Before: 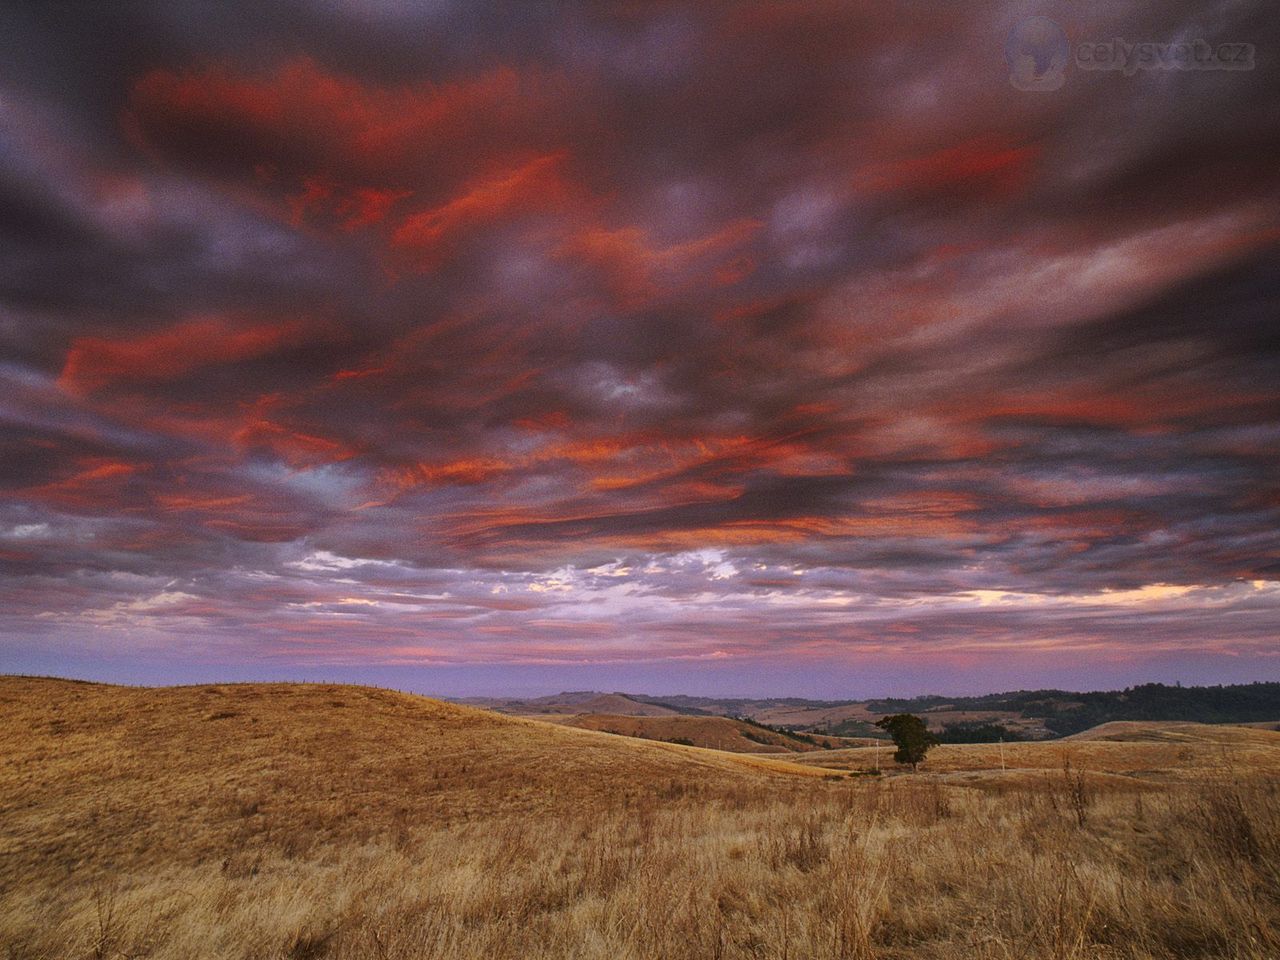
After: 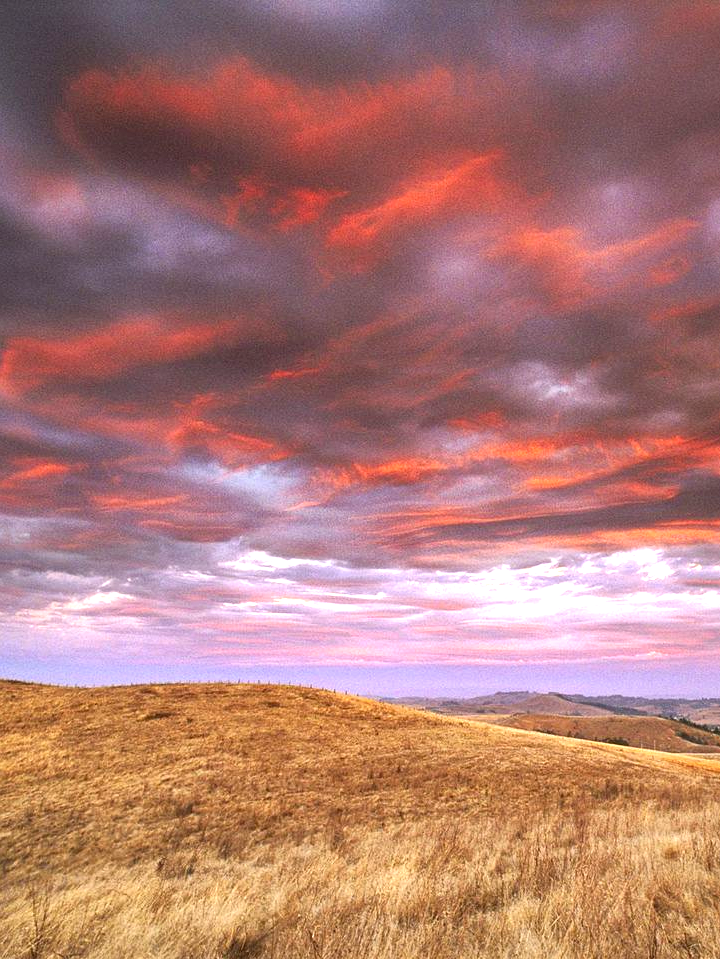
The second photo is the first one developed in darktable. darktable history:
exposure: black level correction 0, exposure 1.379 EV, compensate exposure bias true, compensate highlight preservation false
crop: left 5.114%, right 38.589%
local contrast: mode bilateral grid, contrast 20, coarseness 50, detail 120%, midtone range 0.2
